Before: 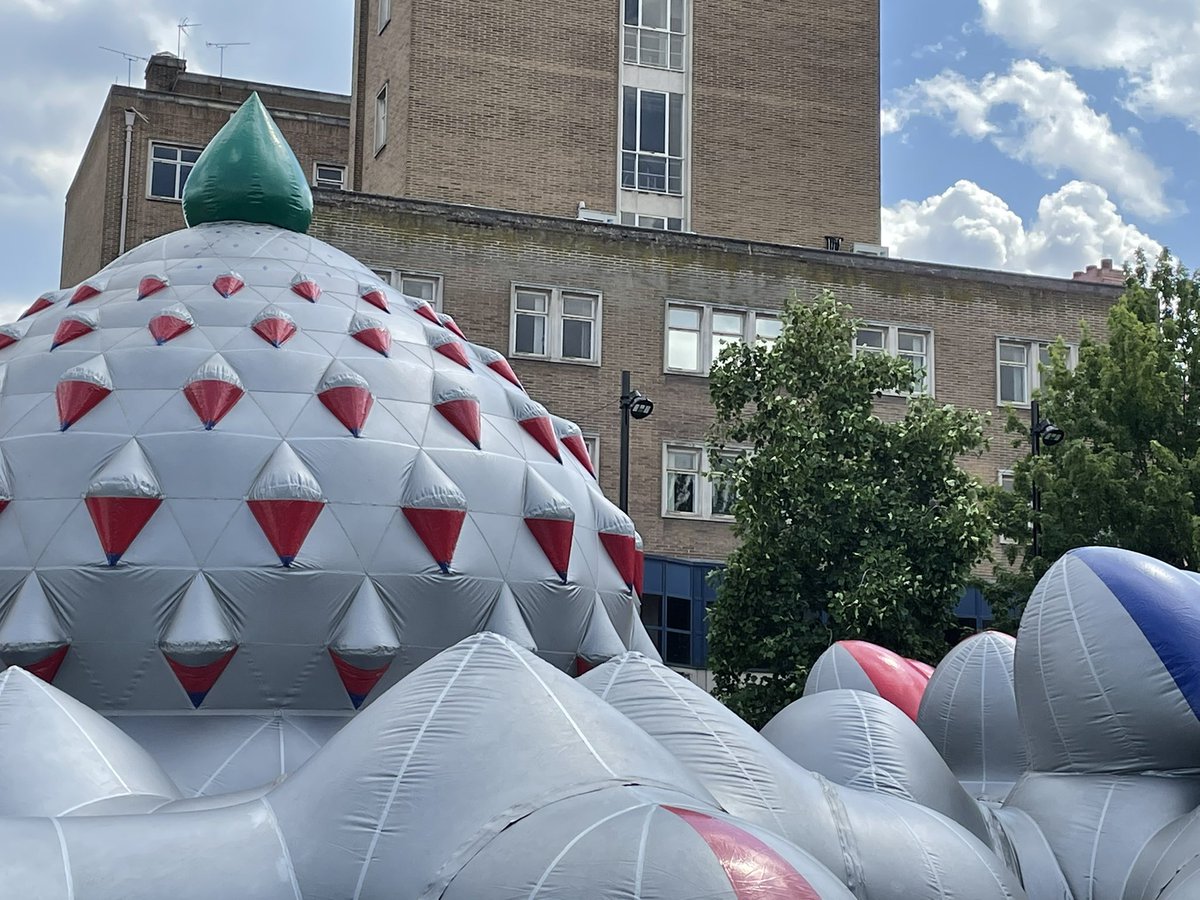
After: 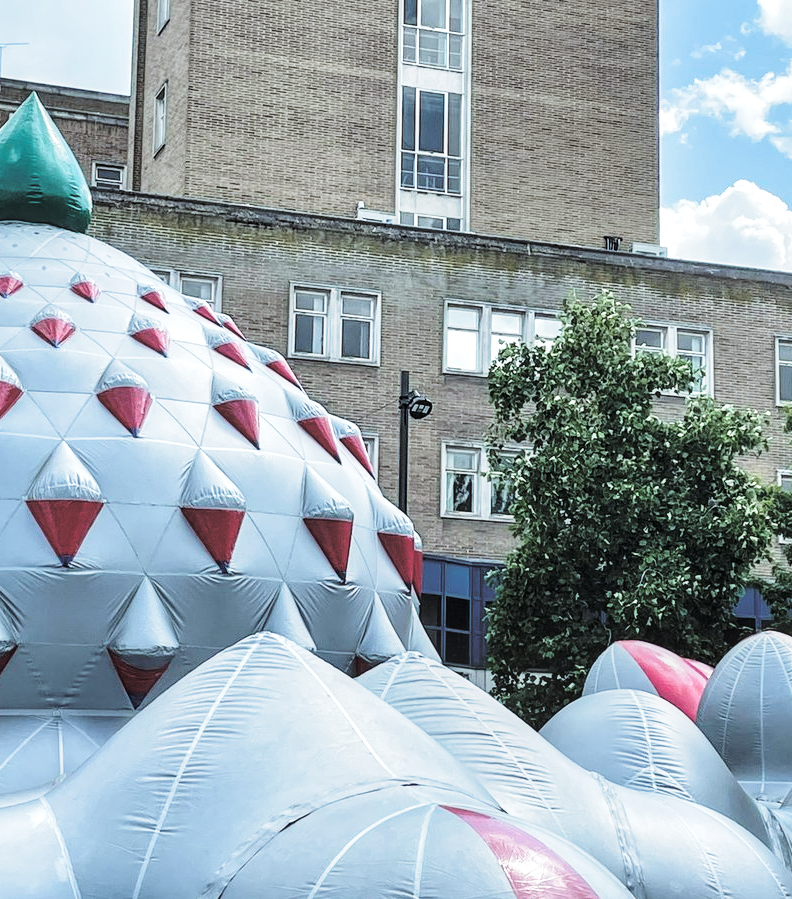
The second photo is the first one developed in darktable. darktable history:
local contrast: on, module defaults
crop and rotate: left 18.442%, right 15.508%
base curve: curves: ch0 [(0, 0) (0.032, 0.037) (0.105, 0.228) (0.435, 0.76) (0.856, 0.983) (1, 1)], preserve colors none
split-toning: shadows › hue 36°, shadows › saturation 0.05, highlights › hue 10.8°, highlights › saturation 0.15, compress 40%
white balance: red 0.925, blue 1.046
